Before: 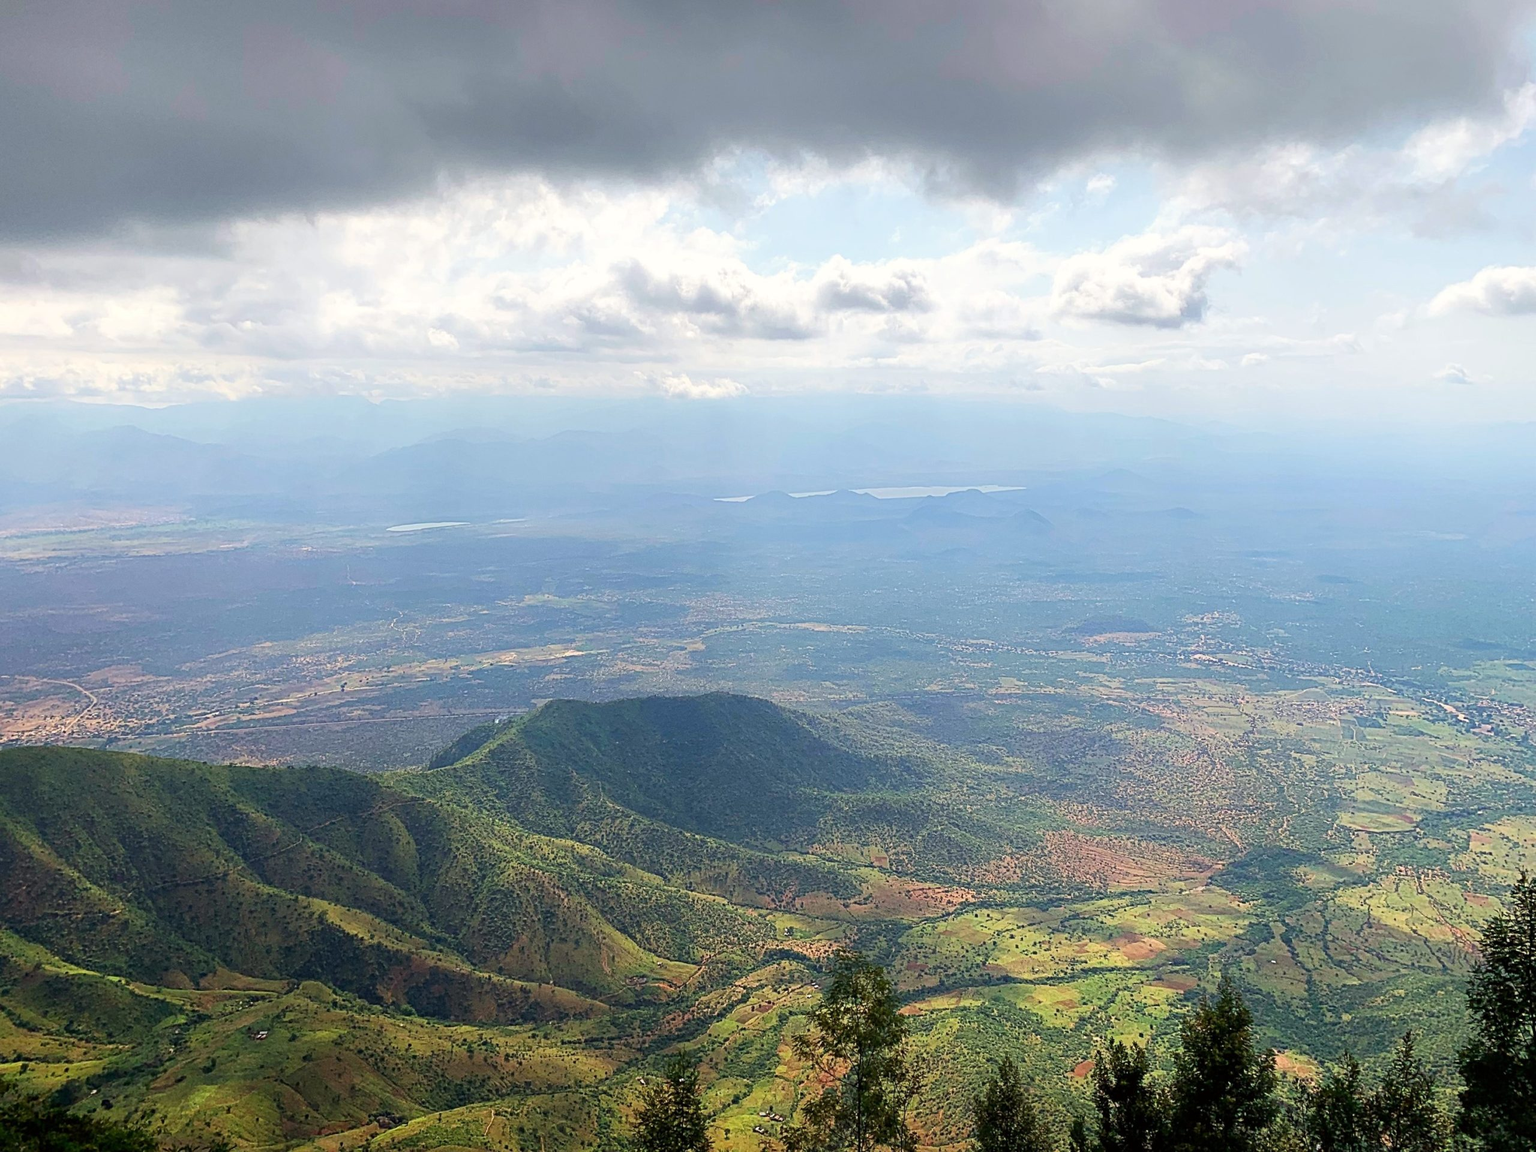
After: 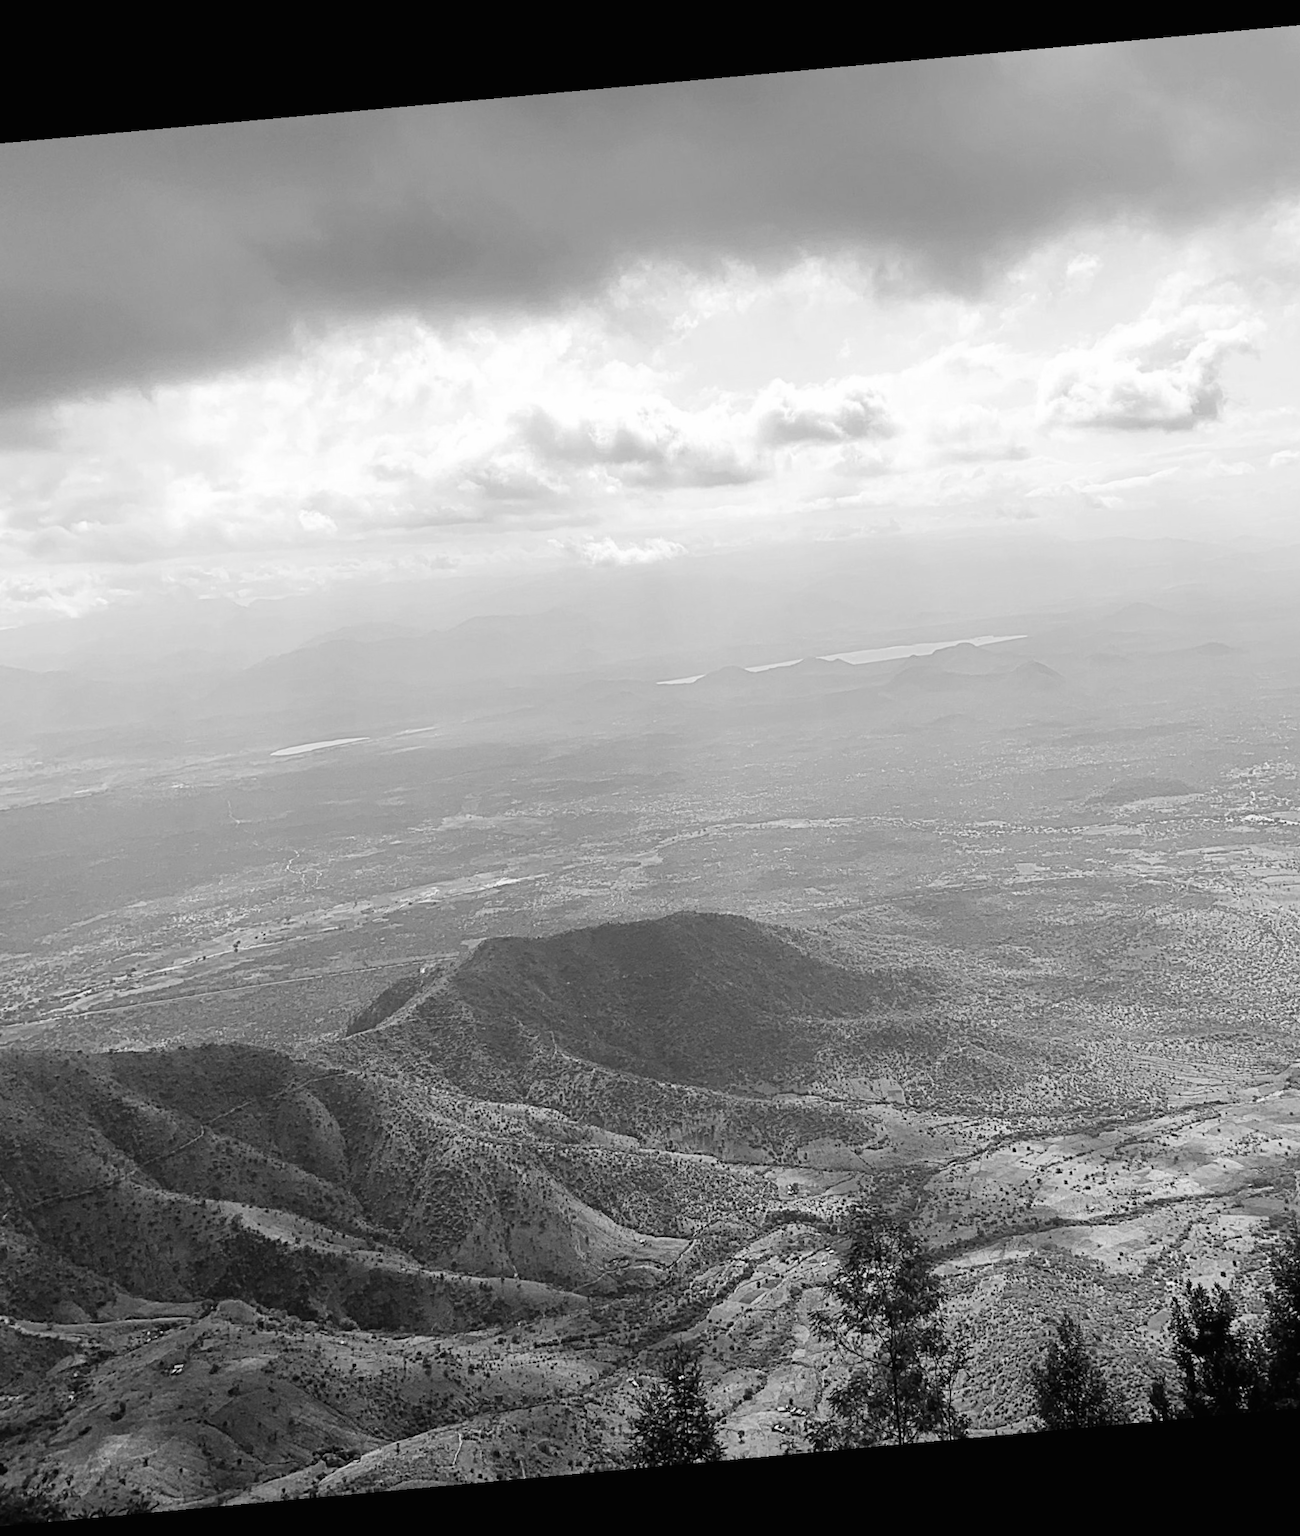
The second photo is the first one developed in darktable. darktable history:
rotate and perspective: rotation -5.2°, automatic cropping off
tone equalizer: on, module defaults
crop and rotate: left 12.648%, right 20.685%
monochrome: on, module defaults
color correction: highlights a* -8, highlights b* 3.1
tone curve: curves: ch0 [(0, 0.008) (0.083, 0.073) (0.28, 0.286) (0.528, 0.559) (0.961, 0.966) (1, 1)], color space Lab, linked channels, preserve colors none
